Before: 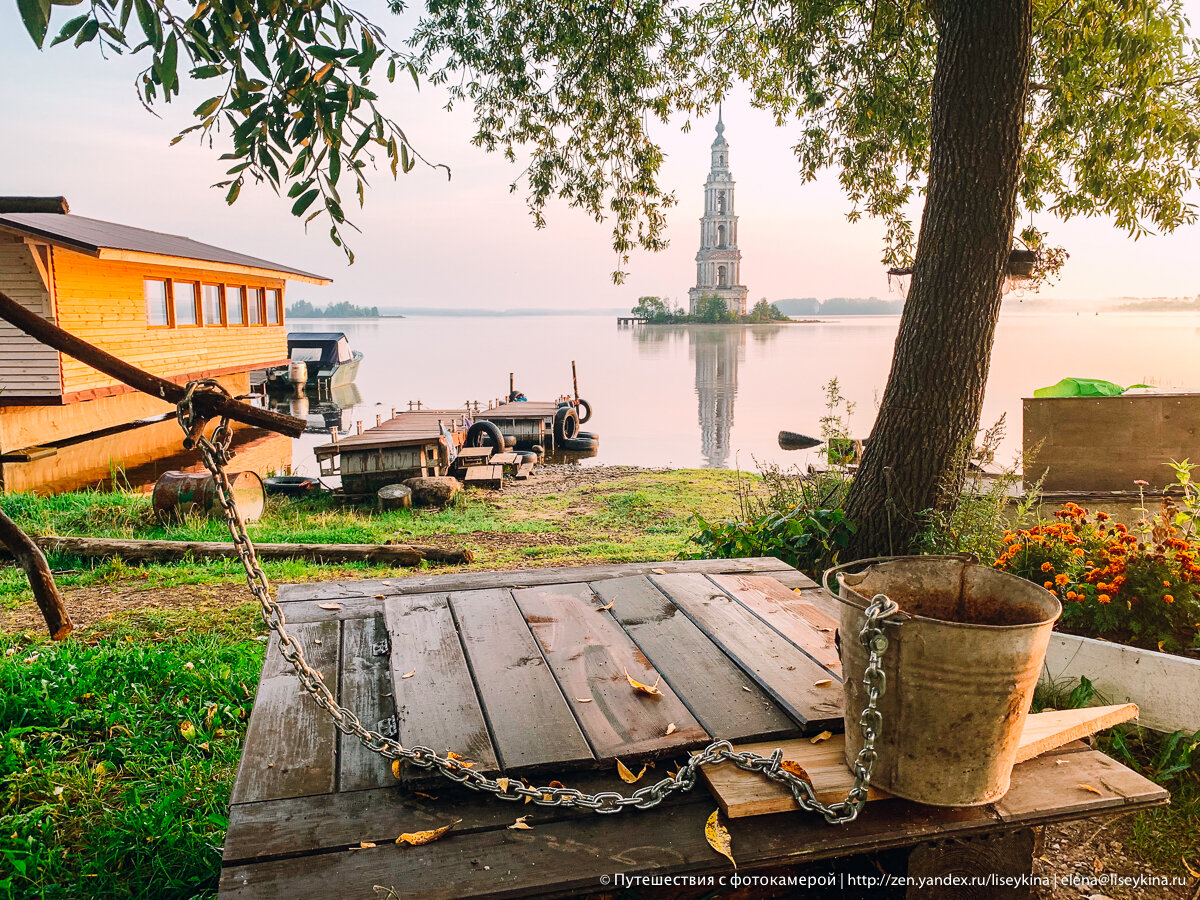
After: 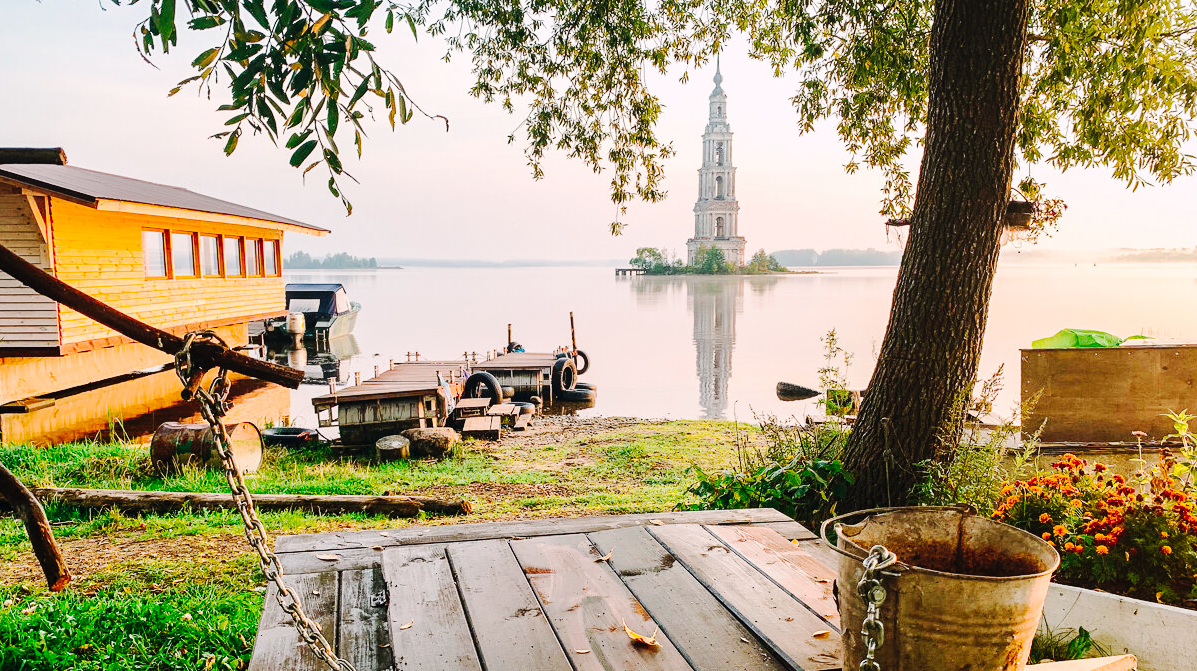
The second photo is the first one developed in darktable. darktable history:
tone curve: curves: ch0 [(0, 0) (0.003, 0.002) (0.011, 0.009) (0.025, 0.018) (0.044, 0.03) (0.069, 0.043) (0.1, 0.057) (0.136, 0.079) (0.177, 0.125) (0.224, 0.178) (0.277, 0.255) (0.335, 0.341) (0.399, 0.443) (0.468, 0.553) (0.543, 0.644) (0.623, 0.718) (0.709, 0.779) (0.801, 0.849) (0.898, 0.929) (1, 1)], preserve colors none
crop: left 0.211%, top 5.522%, bottom 19.9%
